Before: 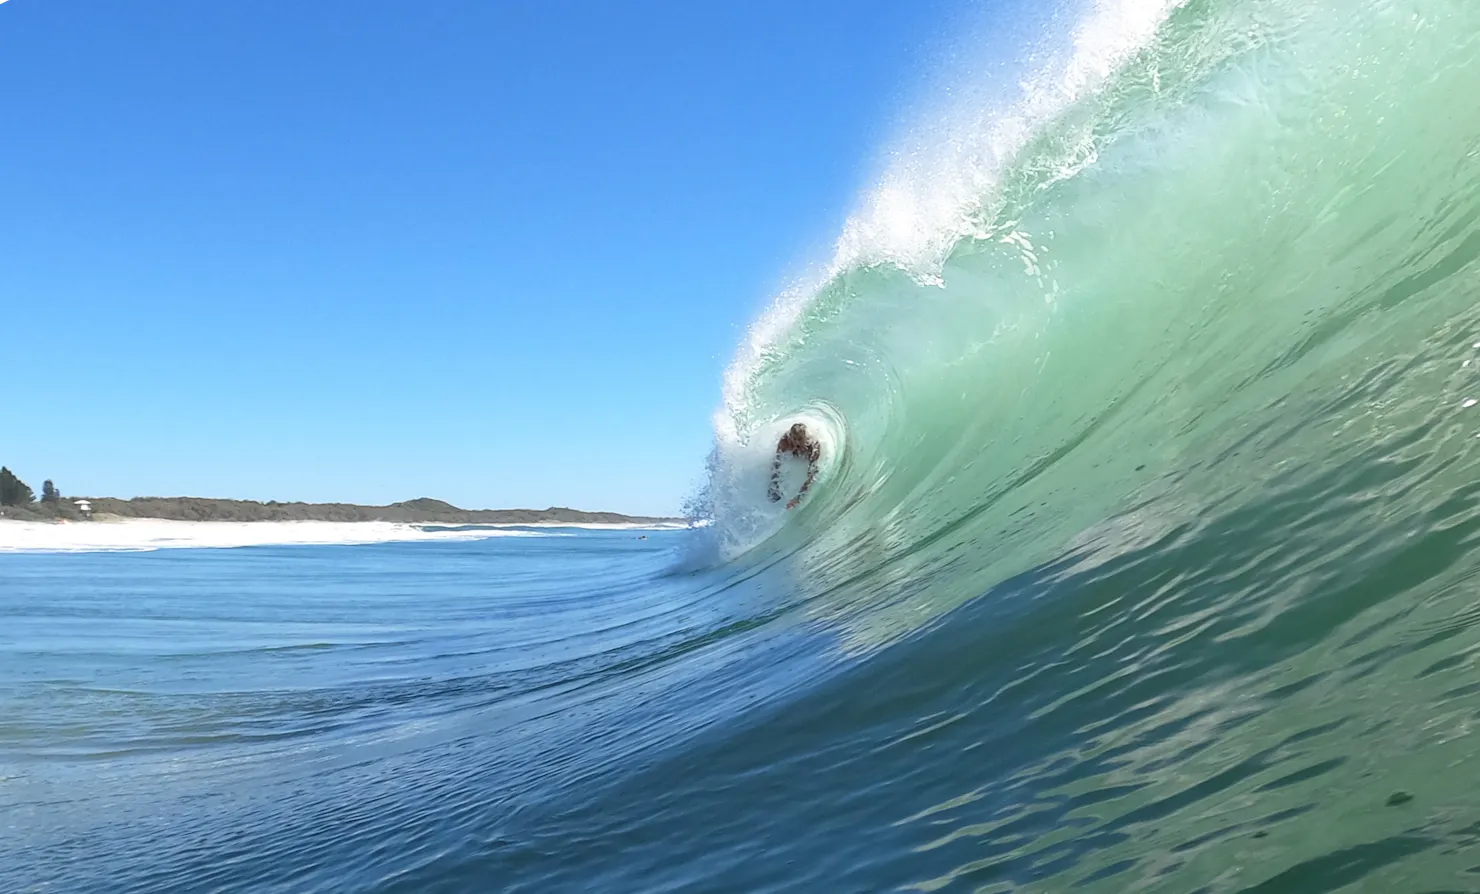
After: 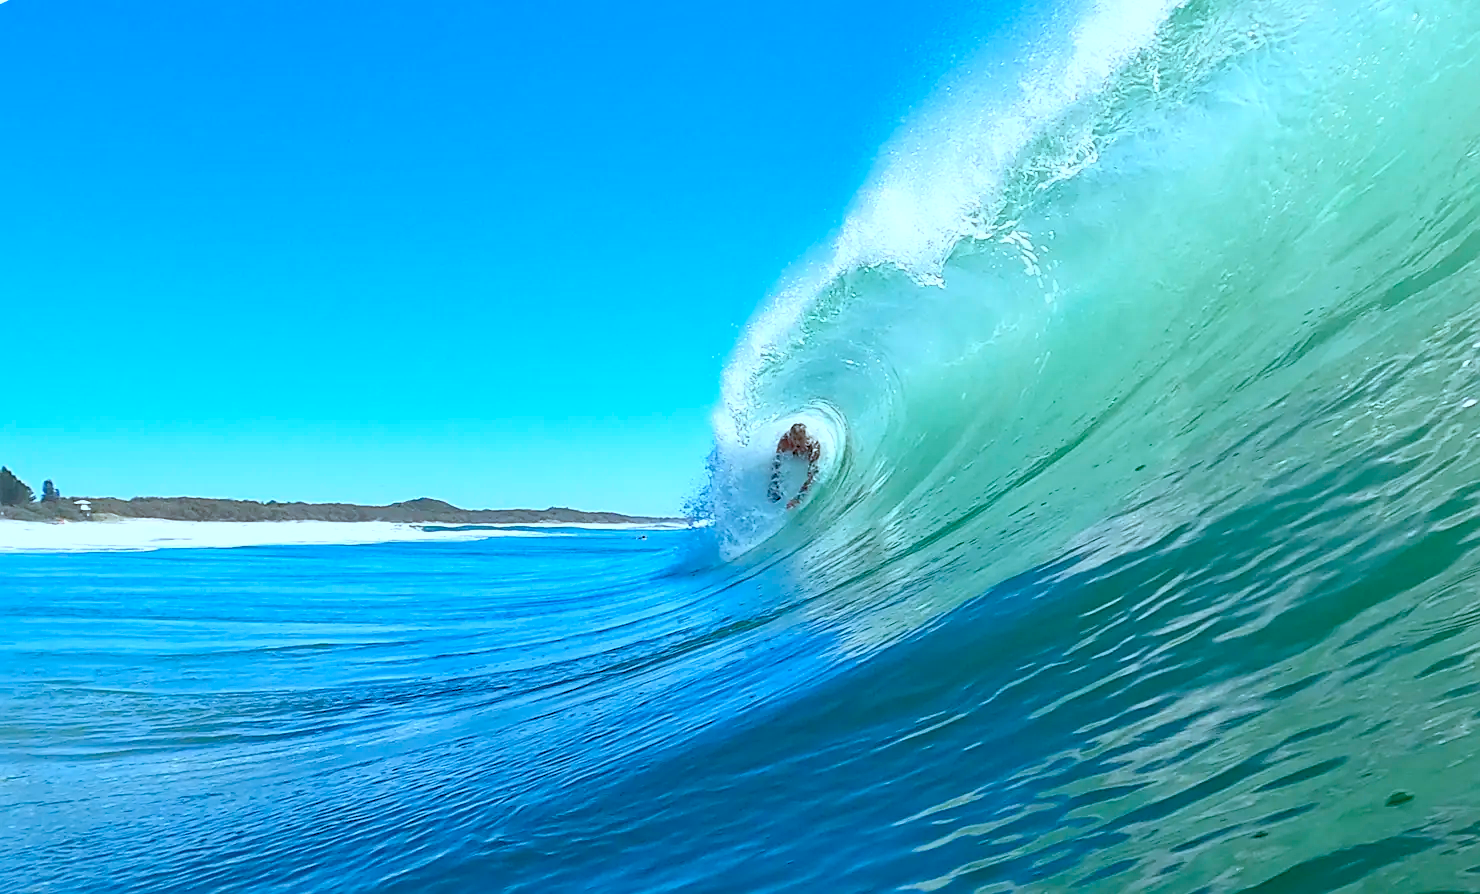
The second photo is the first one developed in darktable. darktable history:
color balance rgb: power › hue 328.29°, perceptual saturation grading › global saturation 20%, perceptual saturation grading › highlights -50.394%, perceptual saturation grading › shadows 31.047%, global vibrance 9.527%
shadows and highlights: on, module defaults
haze removal: compatibility mode true, adaptive false
color correction: highlights a* -10.51, highlights b* -19.63
contrast brightness saturation: contrast 0.201, brightness 0.168, saturation 0.218
sharpen: on, module defaults
